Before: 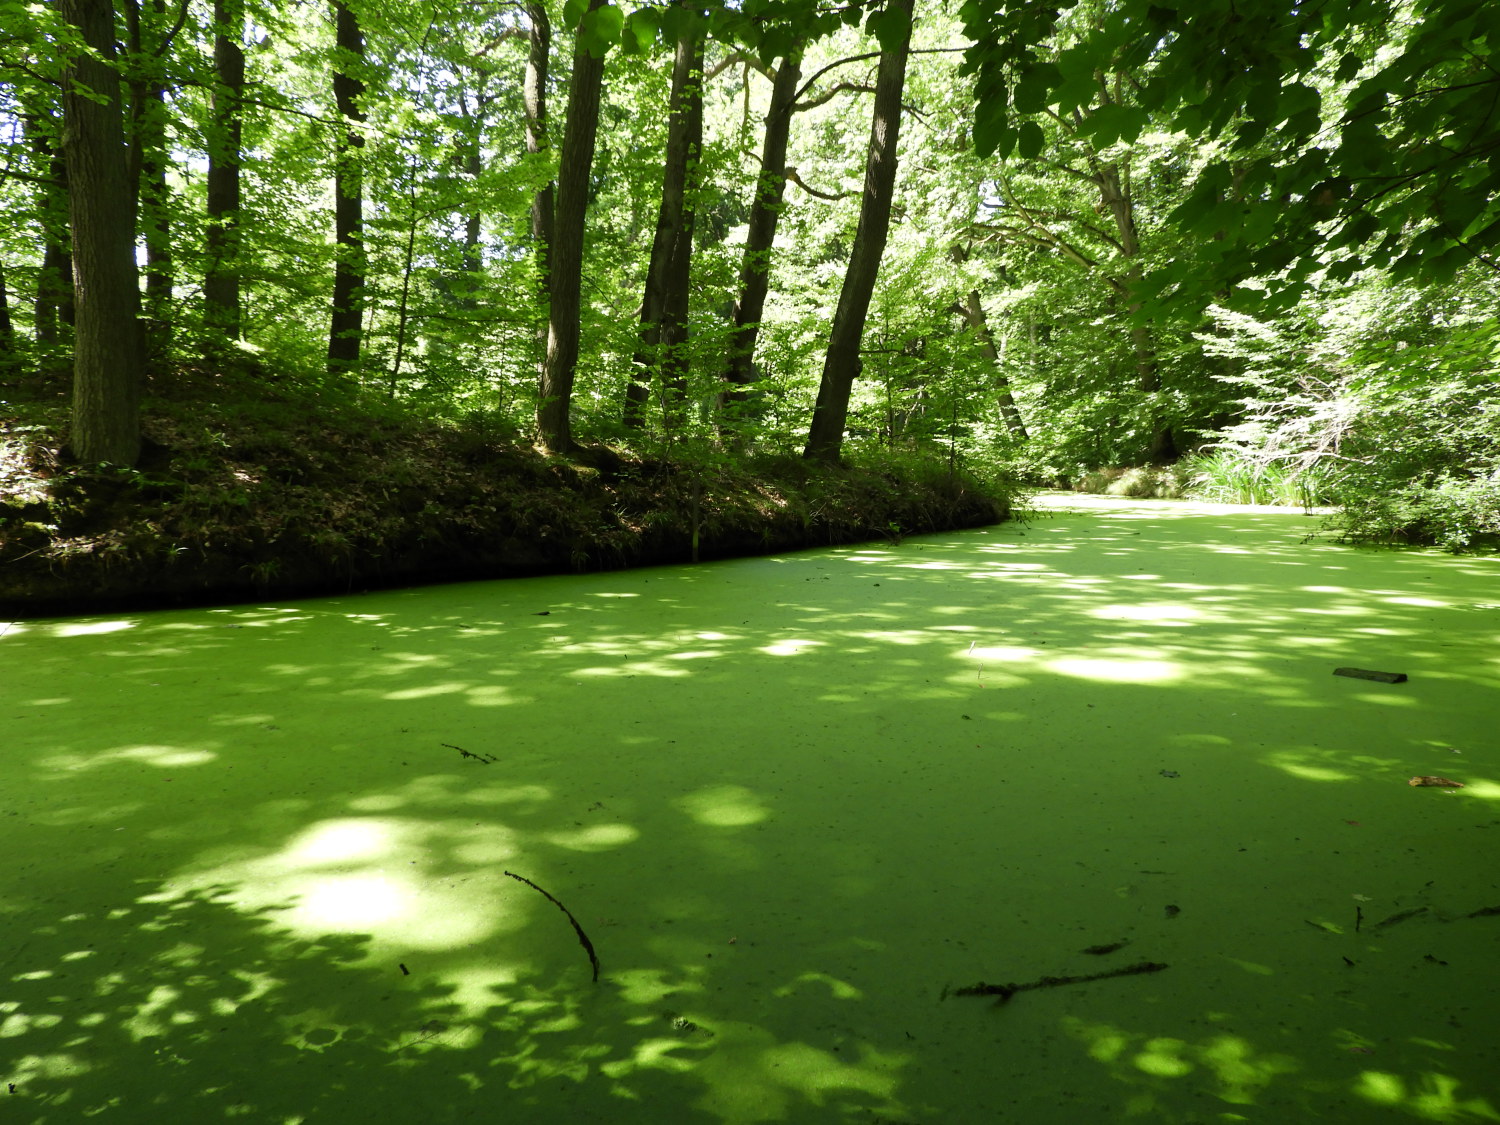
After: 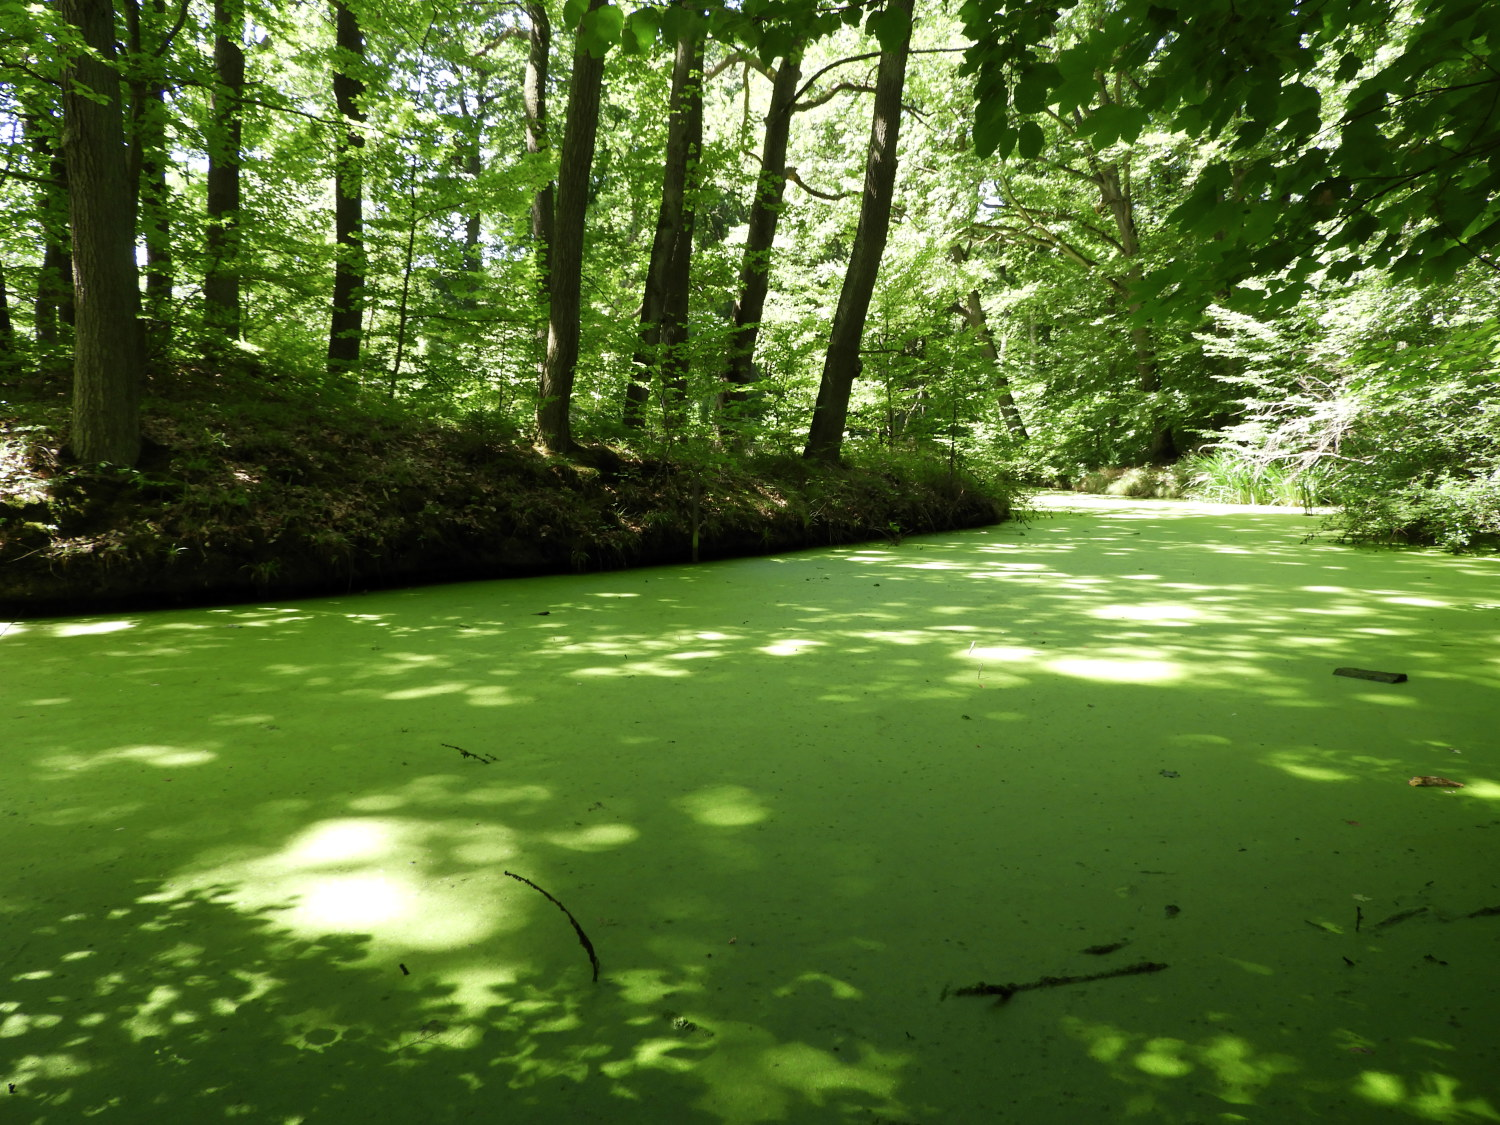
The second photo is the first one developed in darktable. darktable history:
contrast brightness saturation: saturation -0.05
